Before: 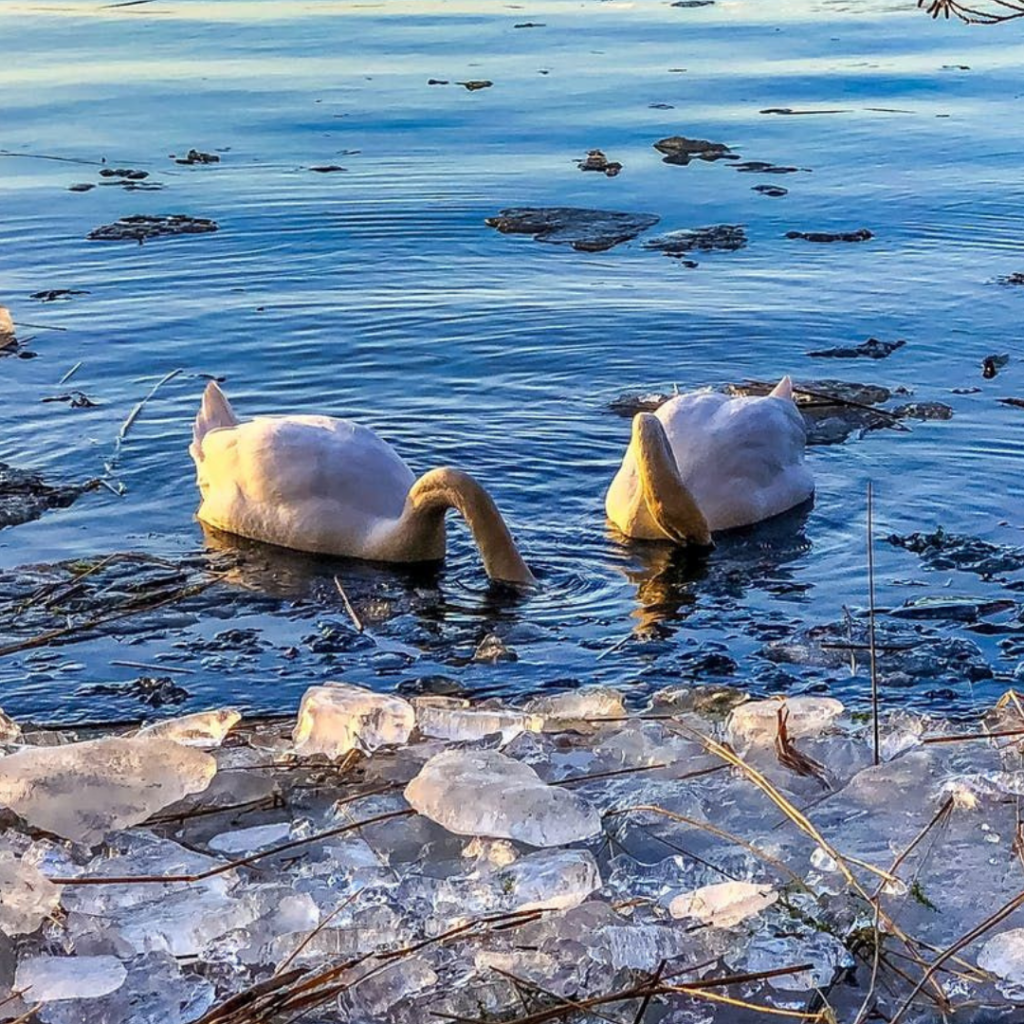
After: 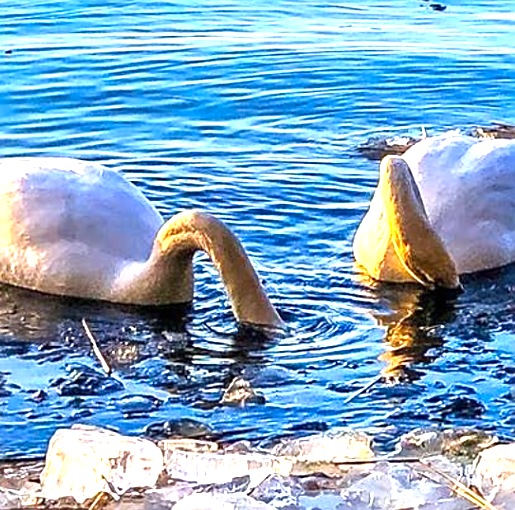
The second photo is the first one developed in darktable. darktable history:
tone equalizer: on, module defaults
contrast brightness saturation: saturation 0.182
crop: left 24.637%, top 25.102%, right 25.015%, bottom 25.009%
sharpen: on, module defaults
exposure: black level correction 0, exposure 1.292 EV, compensate highlight preservation false
